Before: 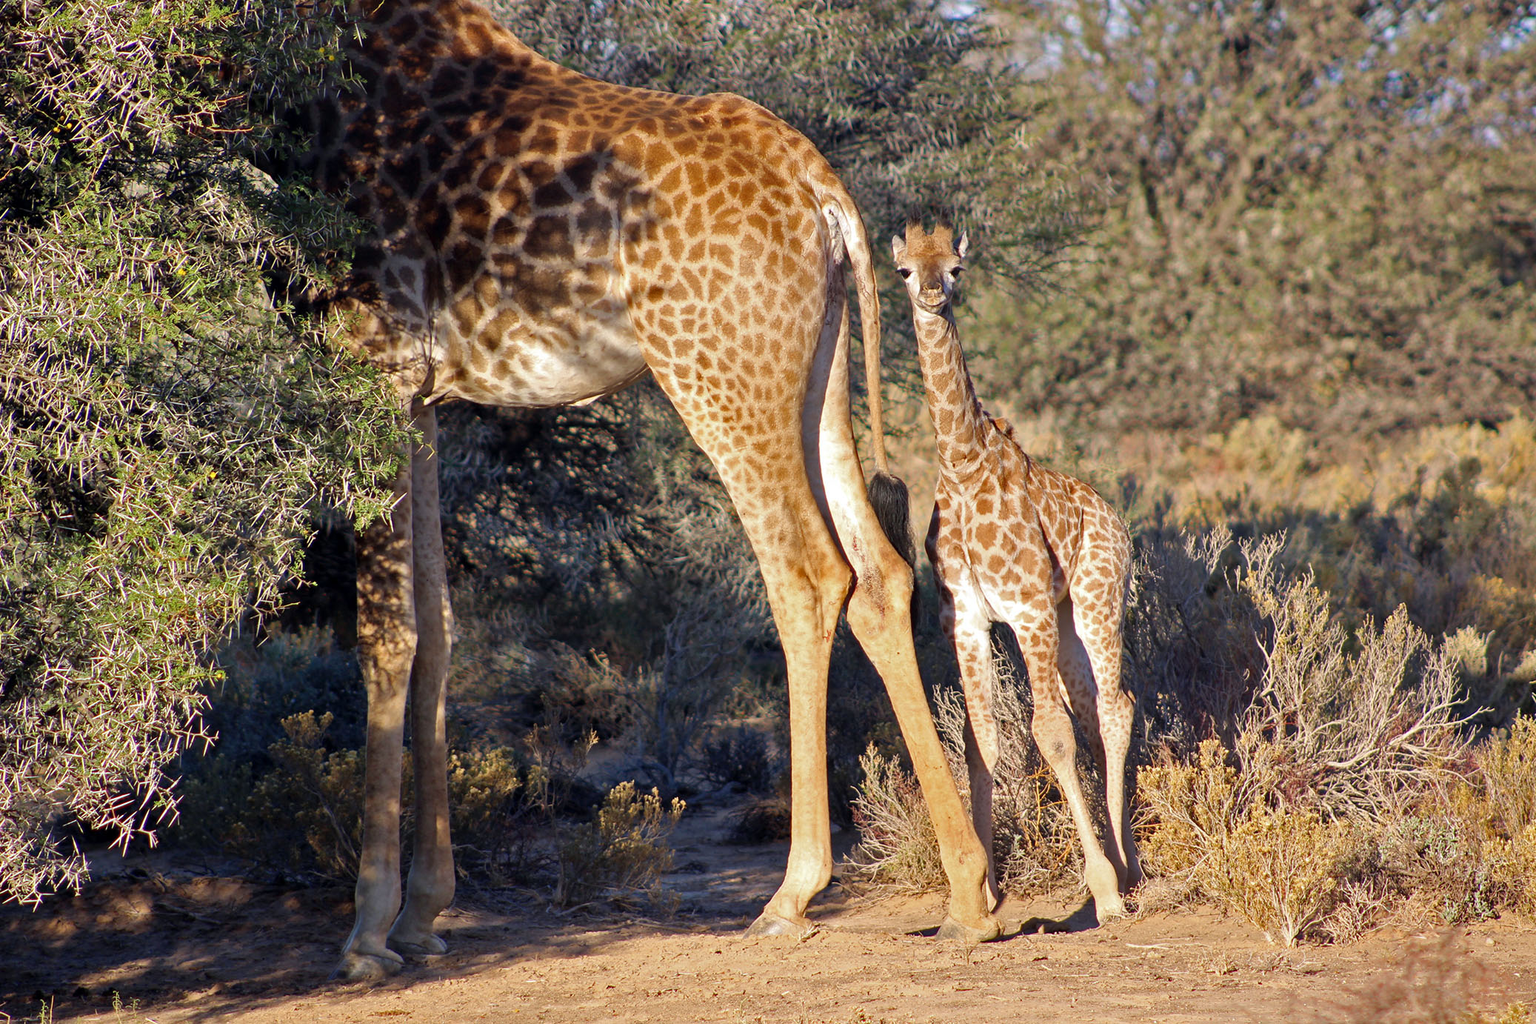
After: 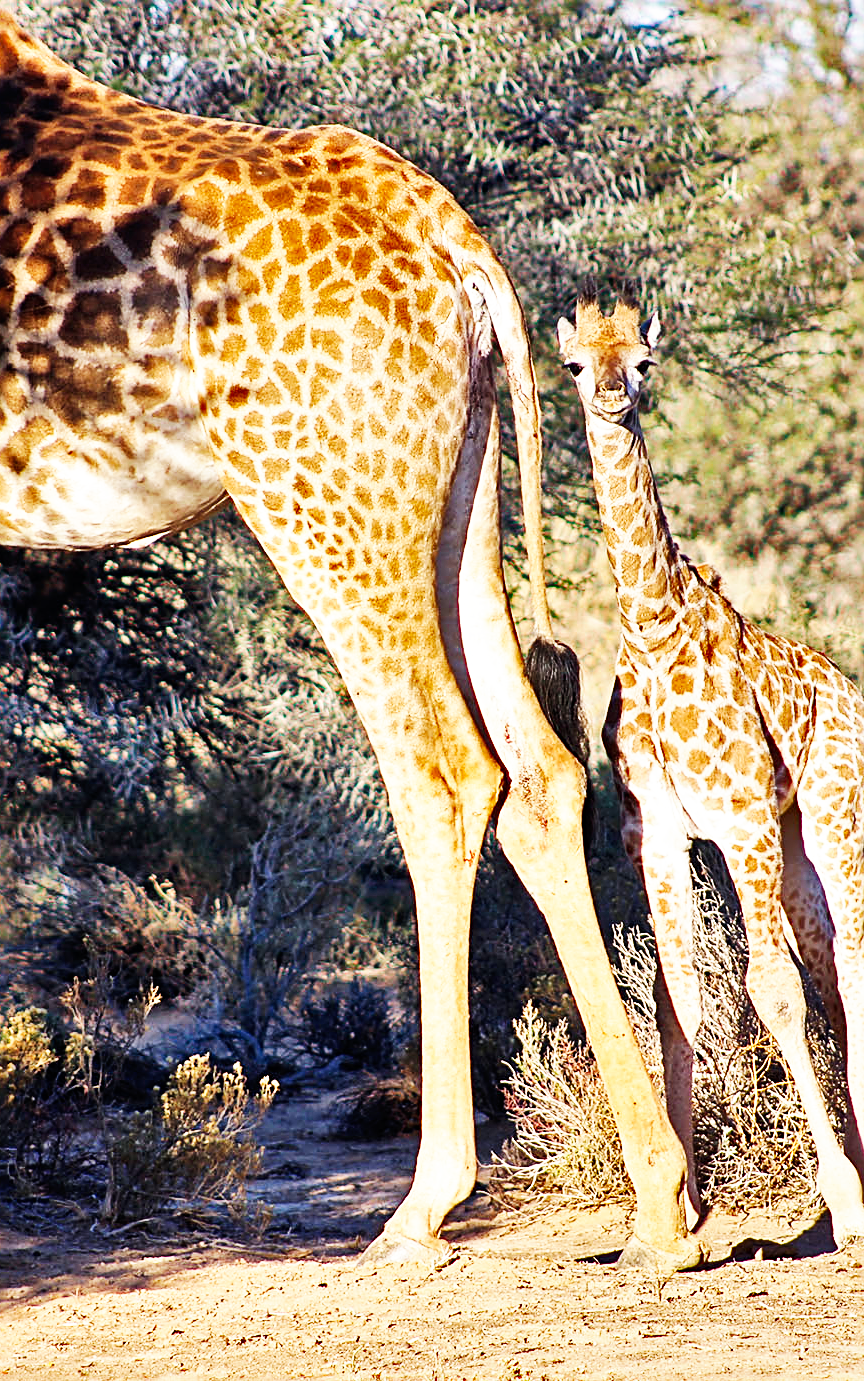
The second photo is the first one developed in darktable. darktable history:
shadows and highlights: soften with gaussian
base curve: curves: ch0 [(0, 0) (0.007, 0.004) (0.027, 0.03) (0.046, 0.07) (0.207, 0.54) (0.442, 0.872) (0.673, 0.972) (1, 1)], preserve colors none
crop: left 31.229%, right 27.105%
sharpen: radius 2.584, amount 0.688
